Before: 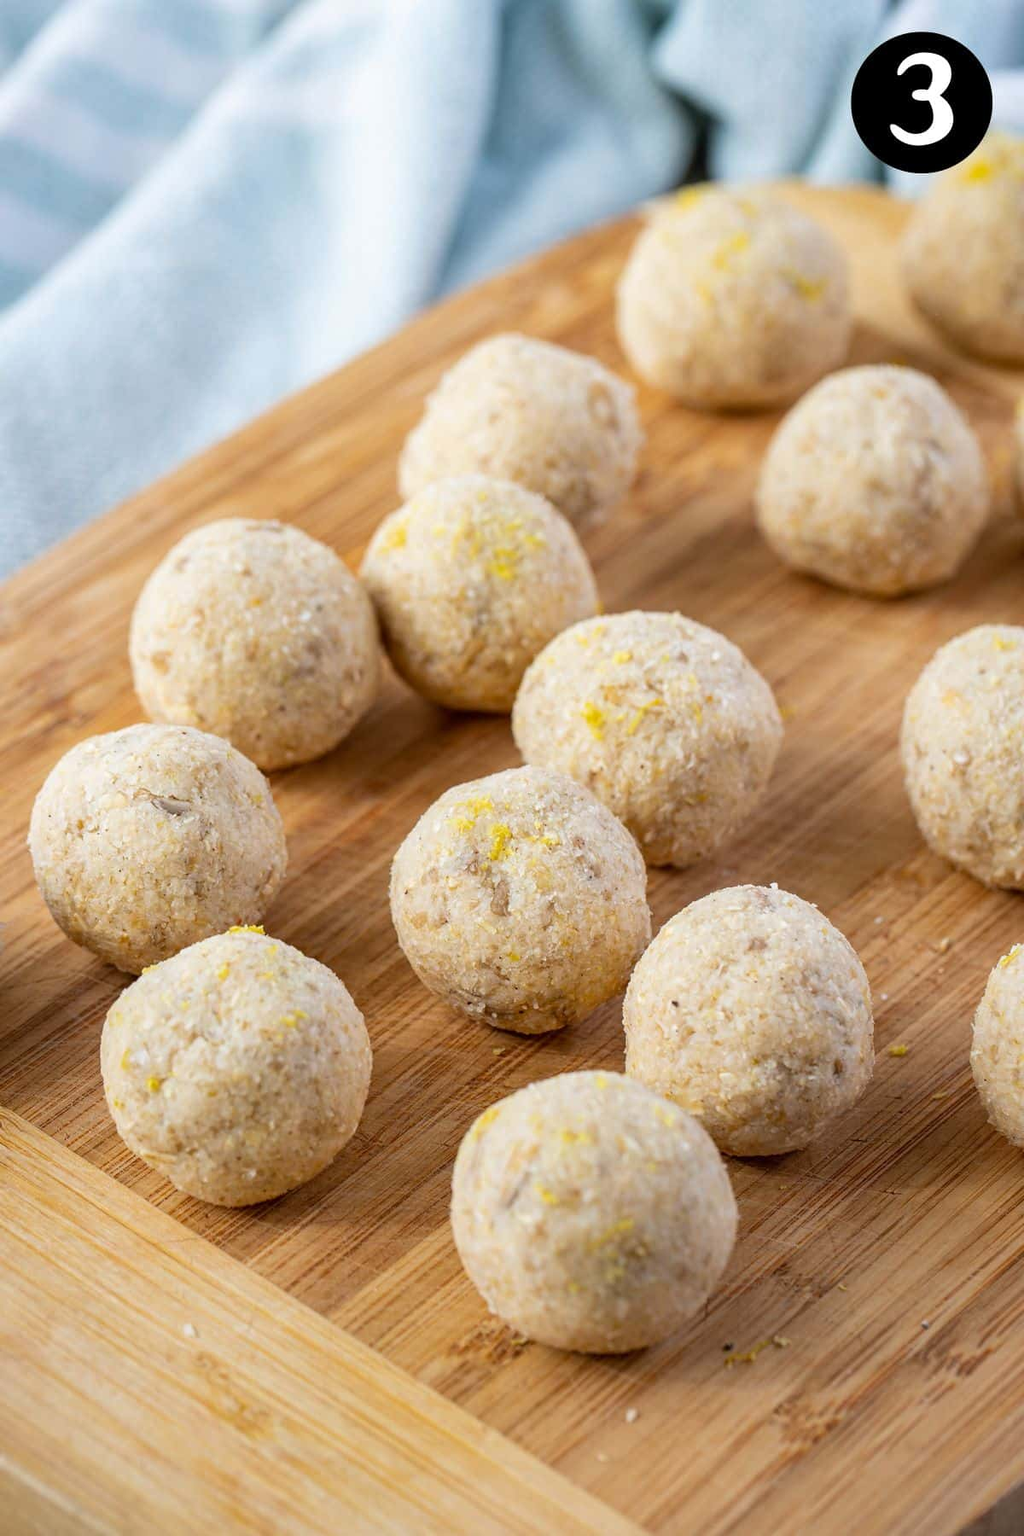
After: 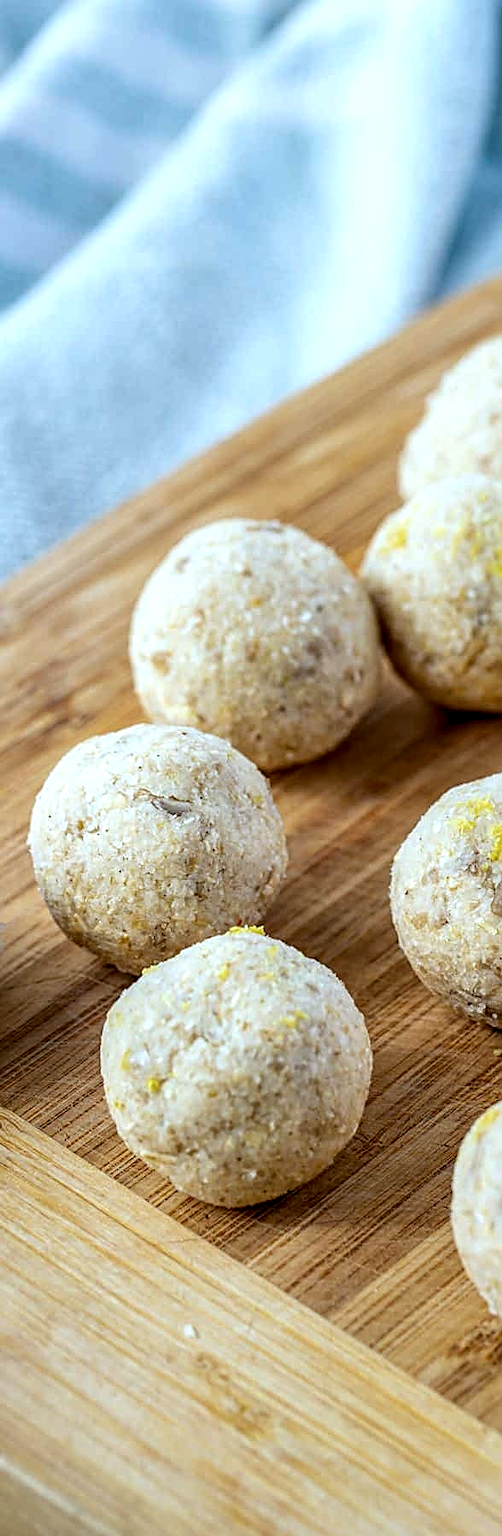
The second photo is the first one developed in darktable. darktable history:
color calibration: illuminant Planckian (black body), x 0.378, y 0.375, temperature 4065 K
crop and rotate: left 0%, top 0%, right 50.845%
color correction: highlights b* 3
sharpen: on, module defaults
local contrast: detail 154%
